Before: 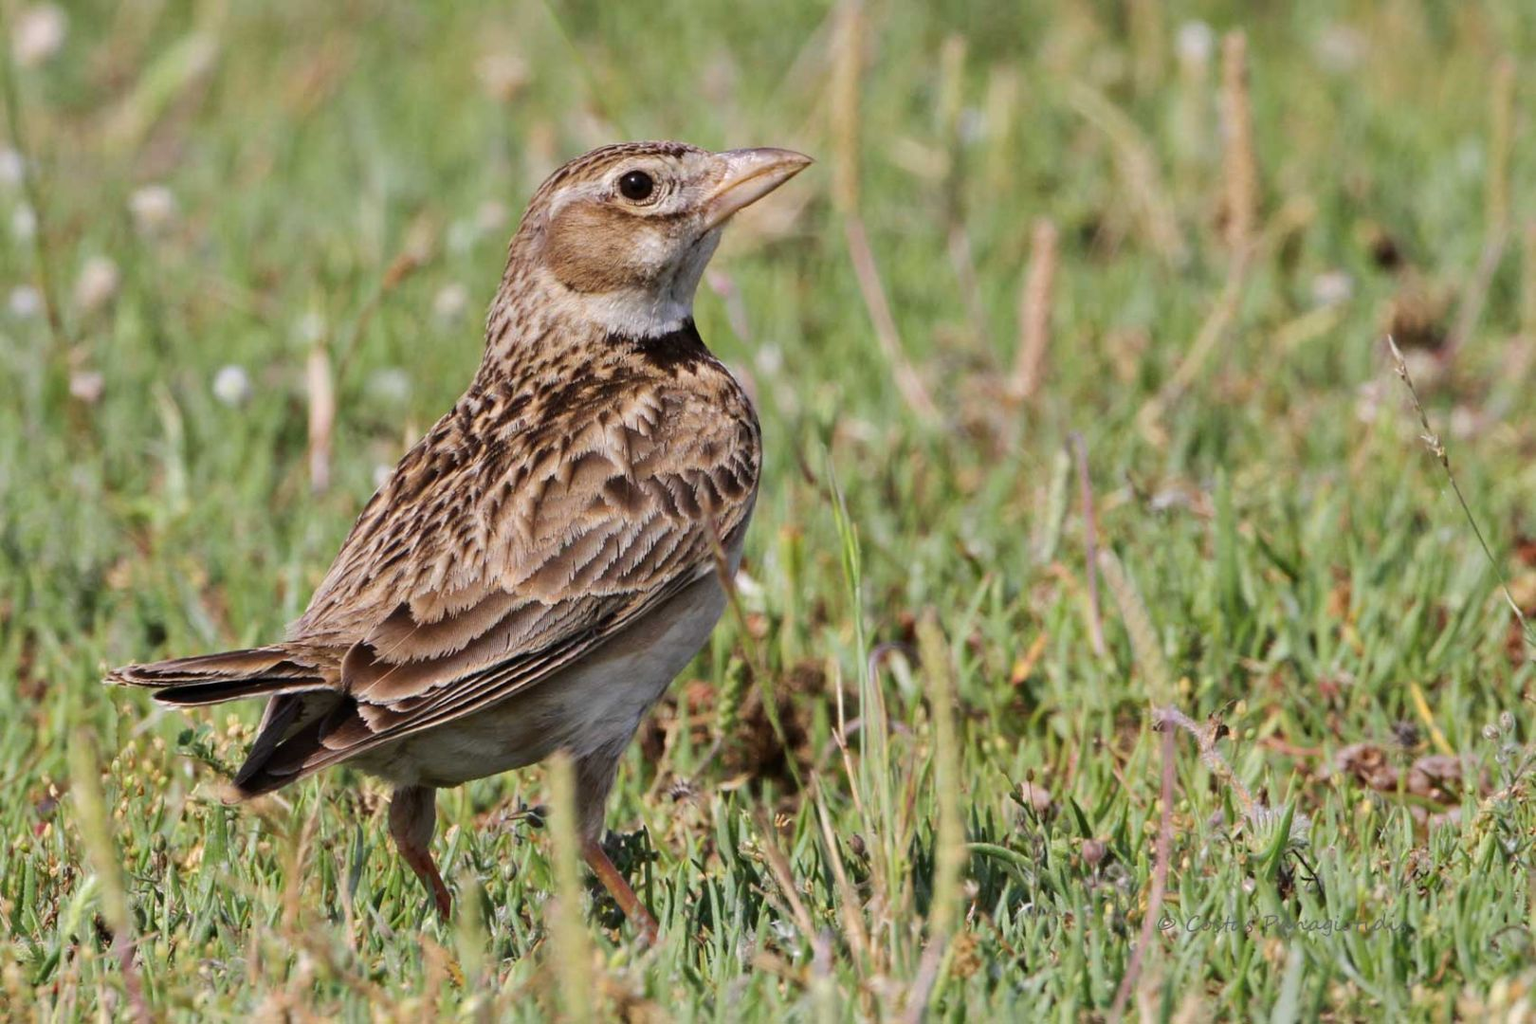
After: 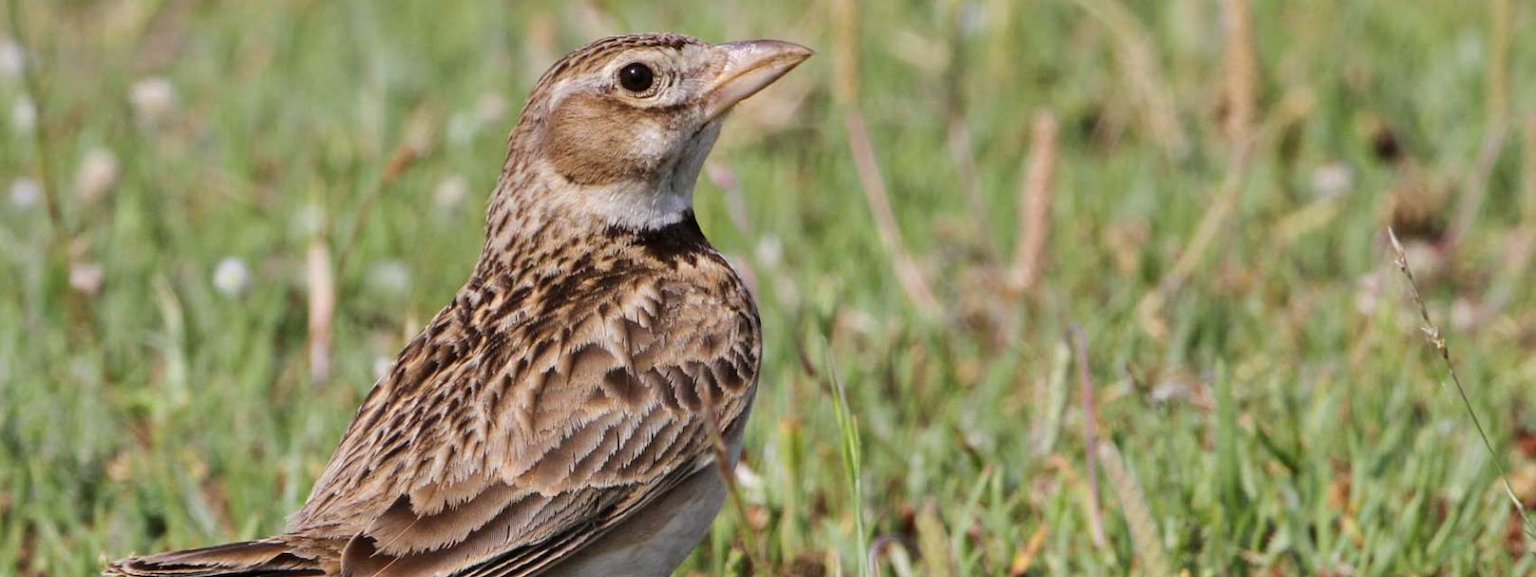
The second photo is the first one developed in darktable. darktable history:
crop and rotate: top 10.592%, bottom 32.928%
